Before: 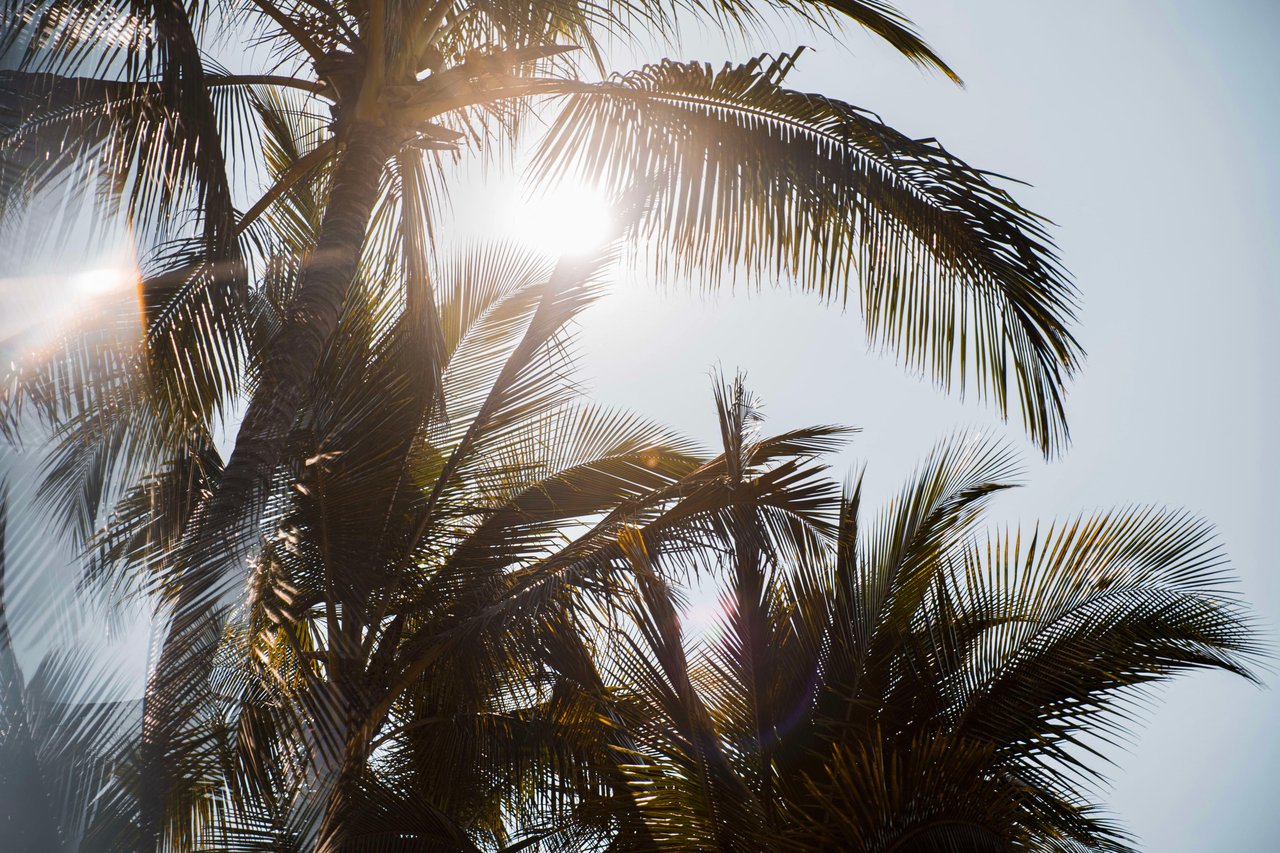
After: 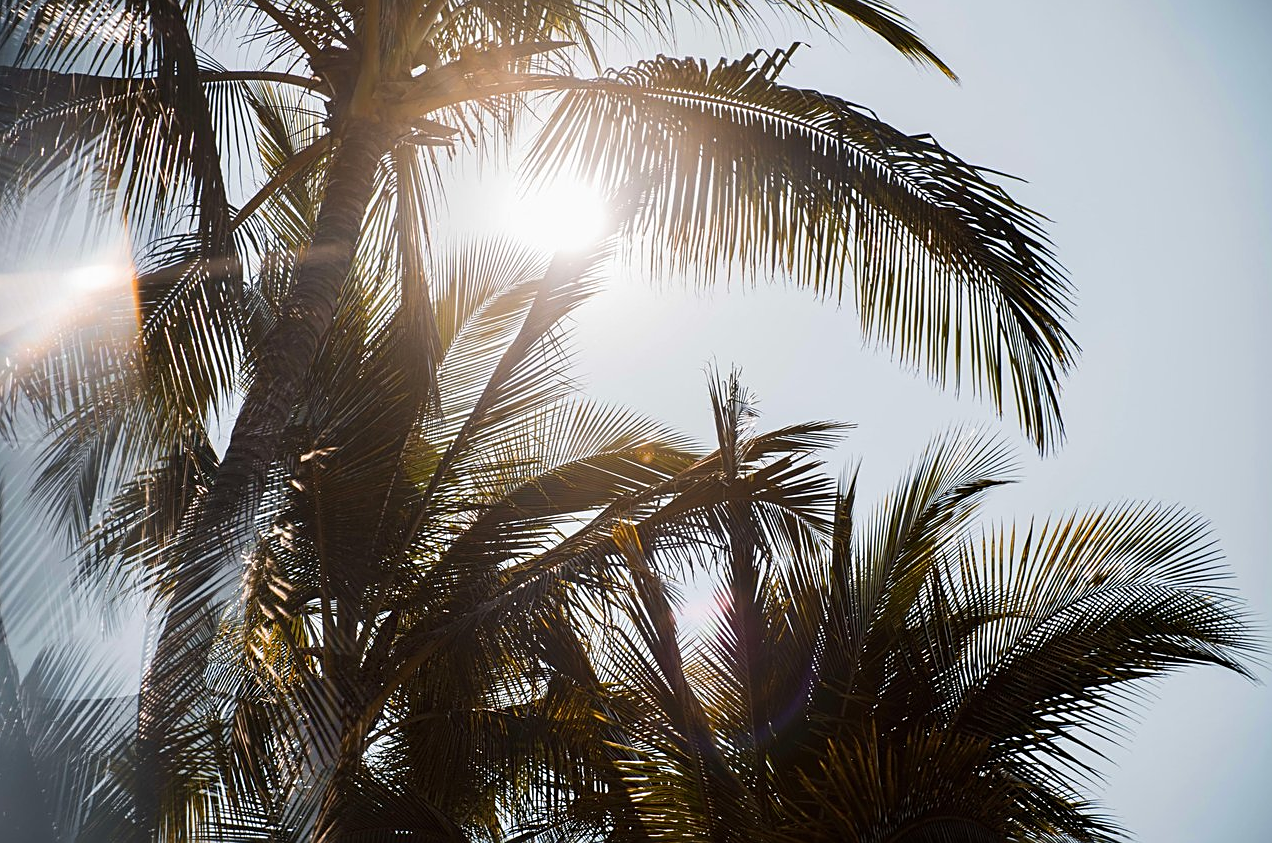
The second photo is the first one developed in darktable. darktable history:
sharpen: amount 0.464
crop: left 0.446%, top 0.498%, right 0.165%, bottom 0.588%
